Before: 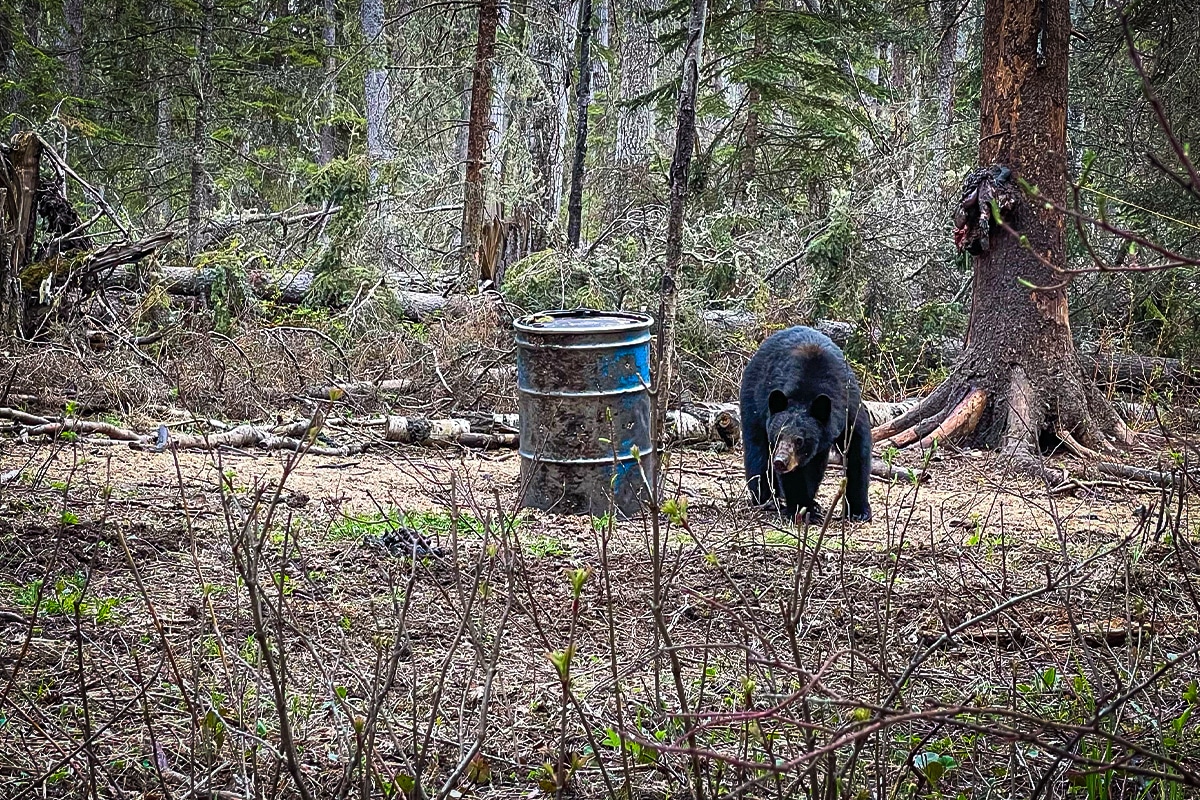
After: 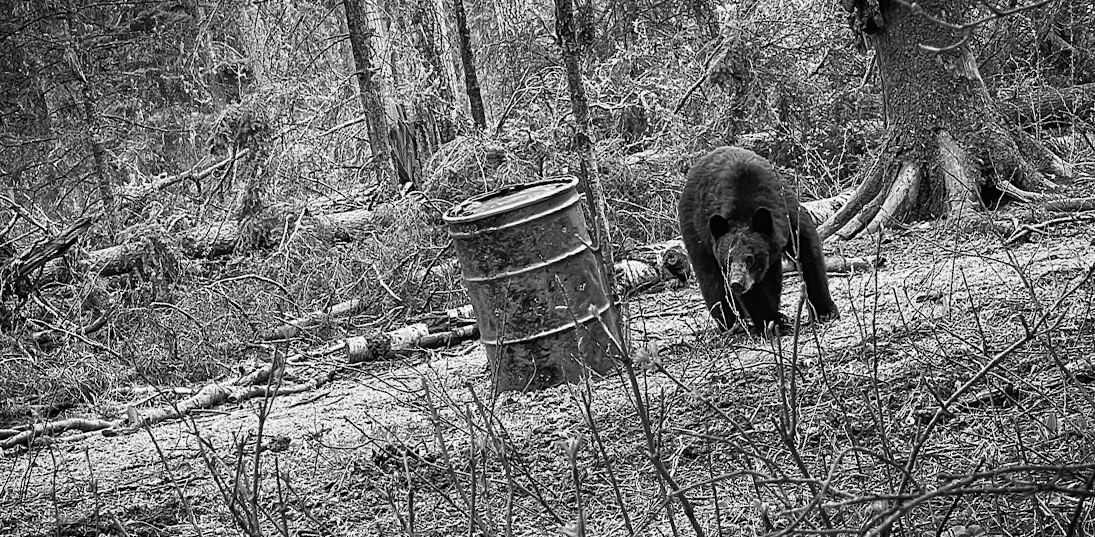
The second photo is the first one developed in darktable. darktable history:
rotate and perspective: rotation -14.8°, crop left 0.1, crop right 0.903, crop top 0.25, crop bottom 0.748
monochrome: a 32, b 64, size 2.3
